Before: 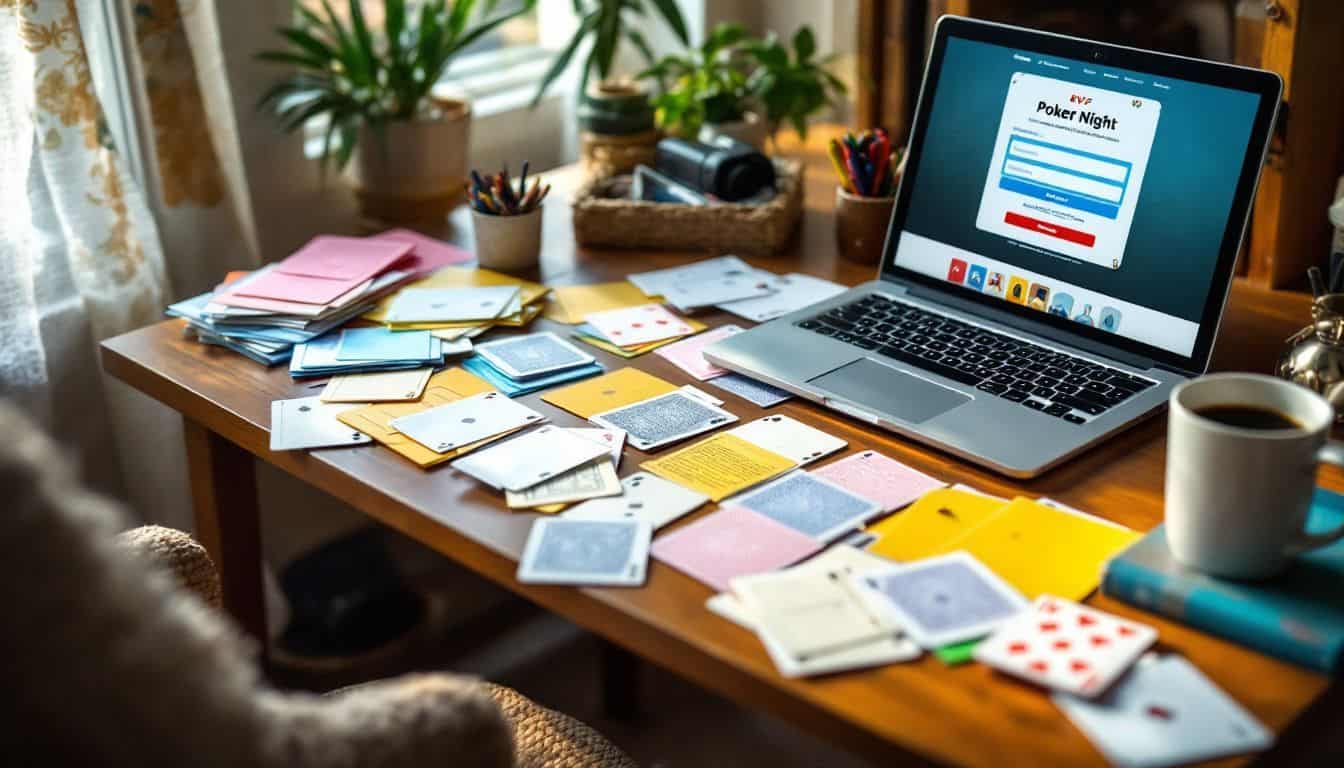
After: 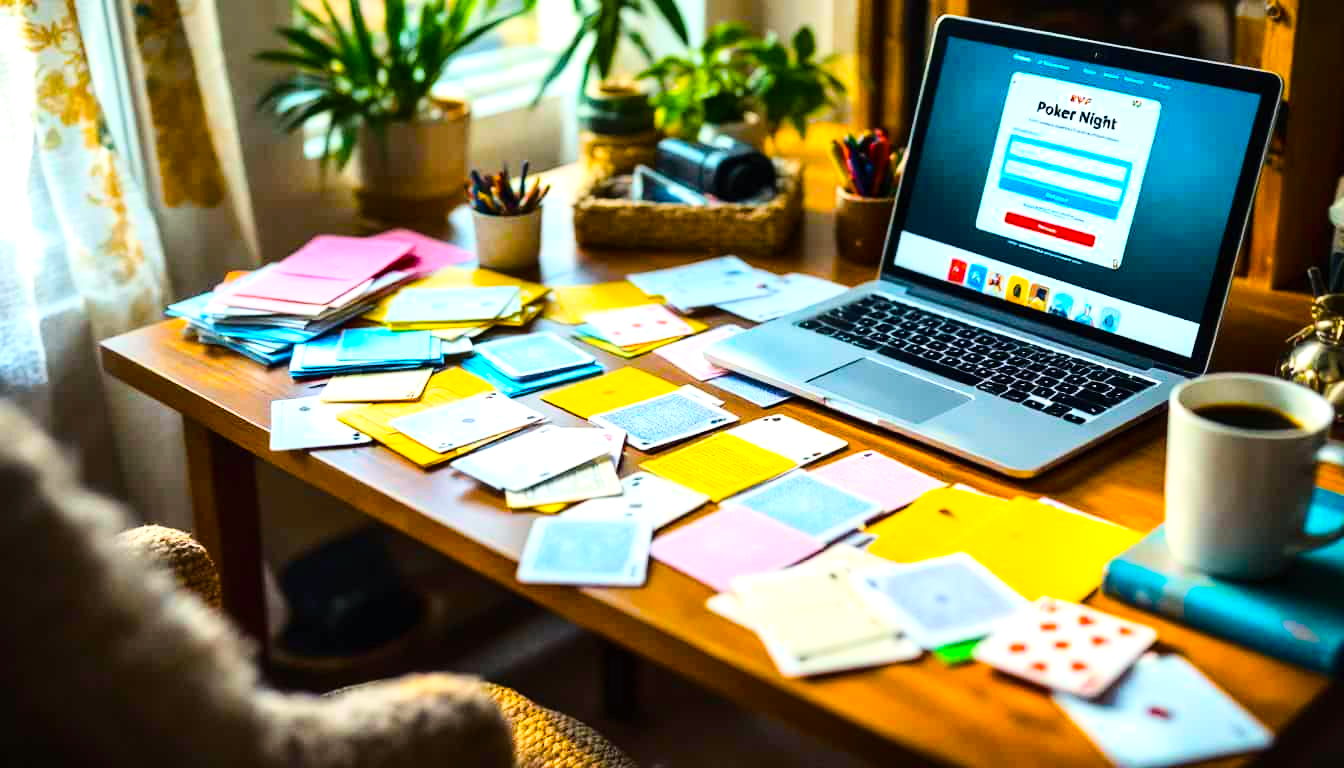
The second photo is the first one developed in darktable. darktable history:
exposure: exposure 0.404 EV, compensate highlight preservation false
base curve: curves: ch0 [(0, 0) (0.032, 0.025) (0.121, 0.166) (0.206, 0.329) (0.605, 0.79) (1, 1)]
color balance rgb: power › chroma 0.51%, power › hue 215.24°, linear chroma grading › global chroma 42.351%, perceptual saturation grading › global saturation 29.773%
contrast brightness saturation: saturation -0.056
